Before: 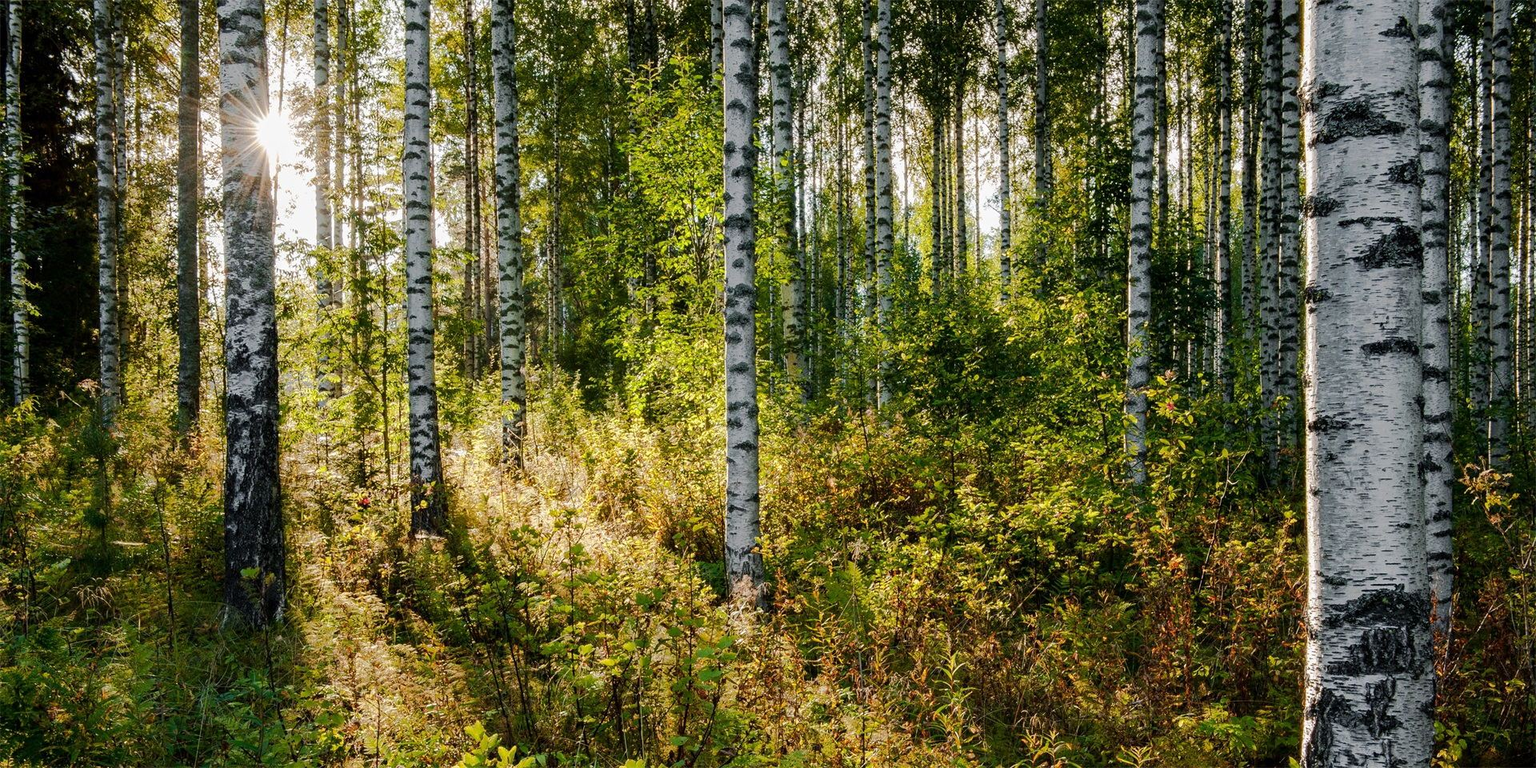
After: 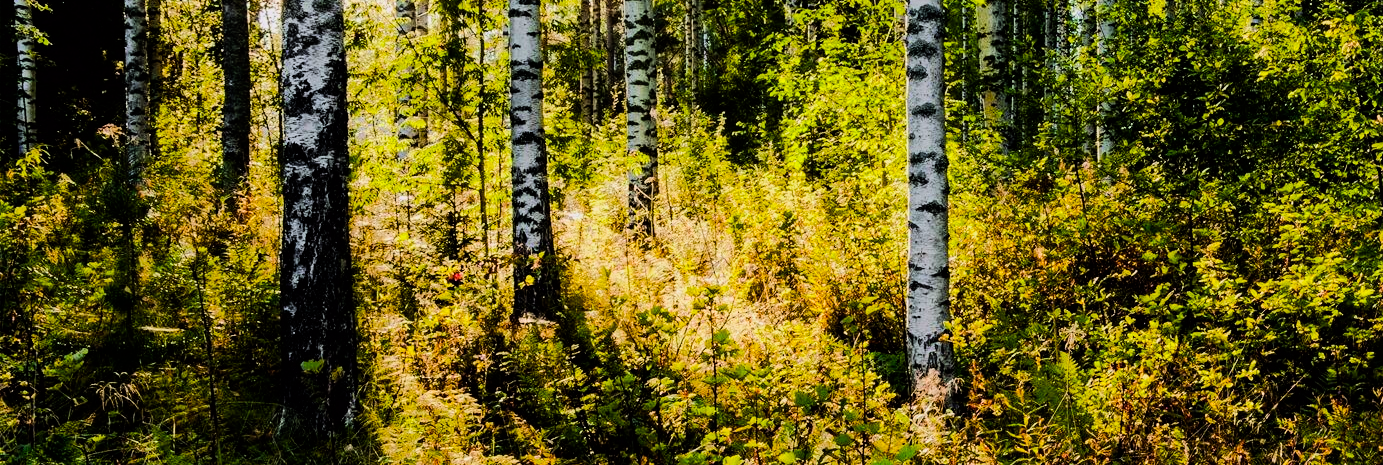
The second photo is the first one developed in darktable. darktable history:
filmic rgb: black relative exposure -7.15 EV, white relative exposure 5.36 EV, hardness 3.02, color science v6 (2022)
color balance: lift [1, 1.001, 0.999, 1.001], gamma [1, 1.004, 1.007, 0.993], gain [1, 0.991, 0.987, 1.013], contrast 10%, output saturation 120%
tone equalizer: -8 EV -0.75 EV, -7 EV -0.7 EV, -6 EV -0.6 EV, -5 EV -0.4 EV, -3 EV 0.4 EV, -2 EV 0.6 EV, -1 EV 0.7 EV, +0 EV 0.75 EV, edges refinement/feathering 500, mask exposure compensation -1.57 EV, preserve details no
crop: top 36.498%, right 27.964%, bottom 14.995%
